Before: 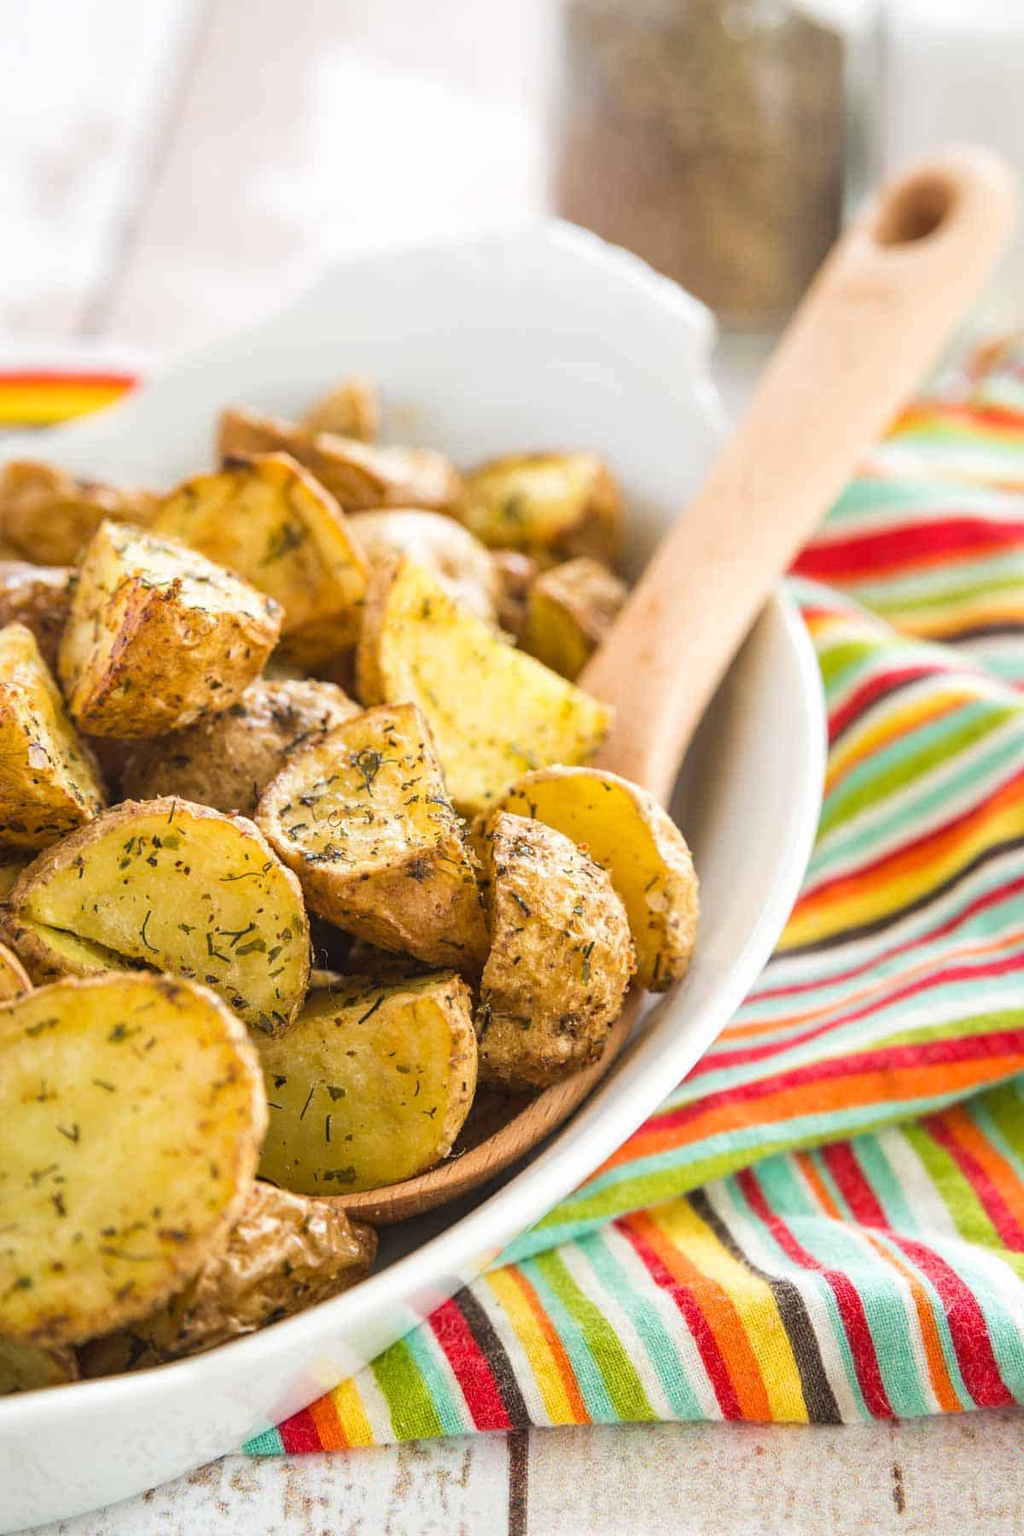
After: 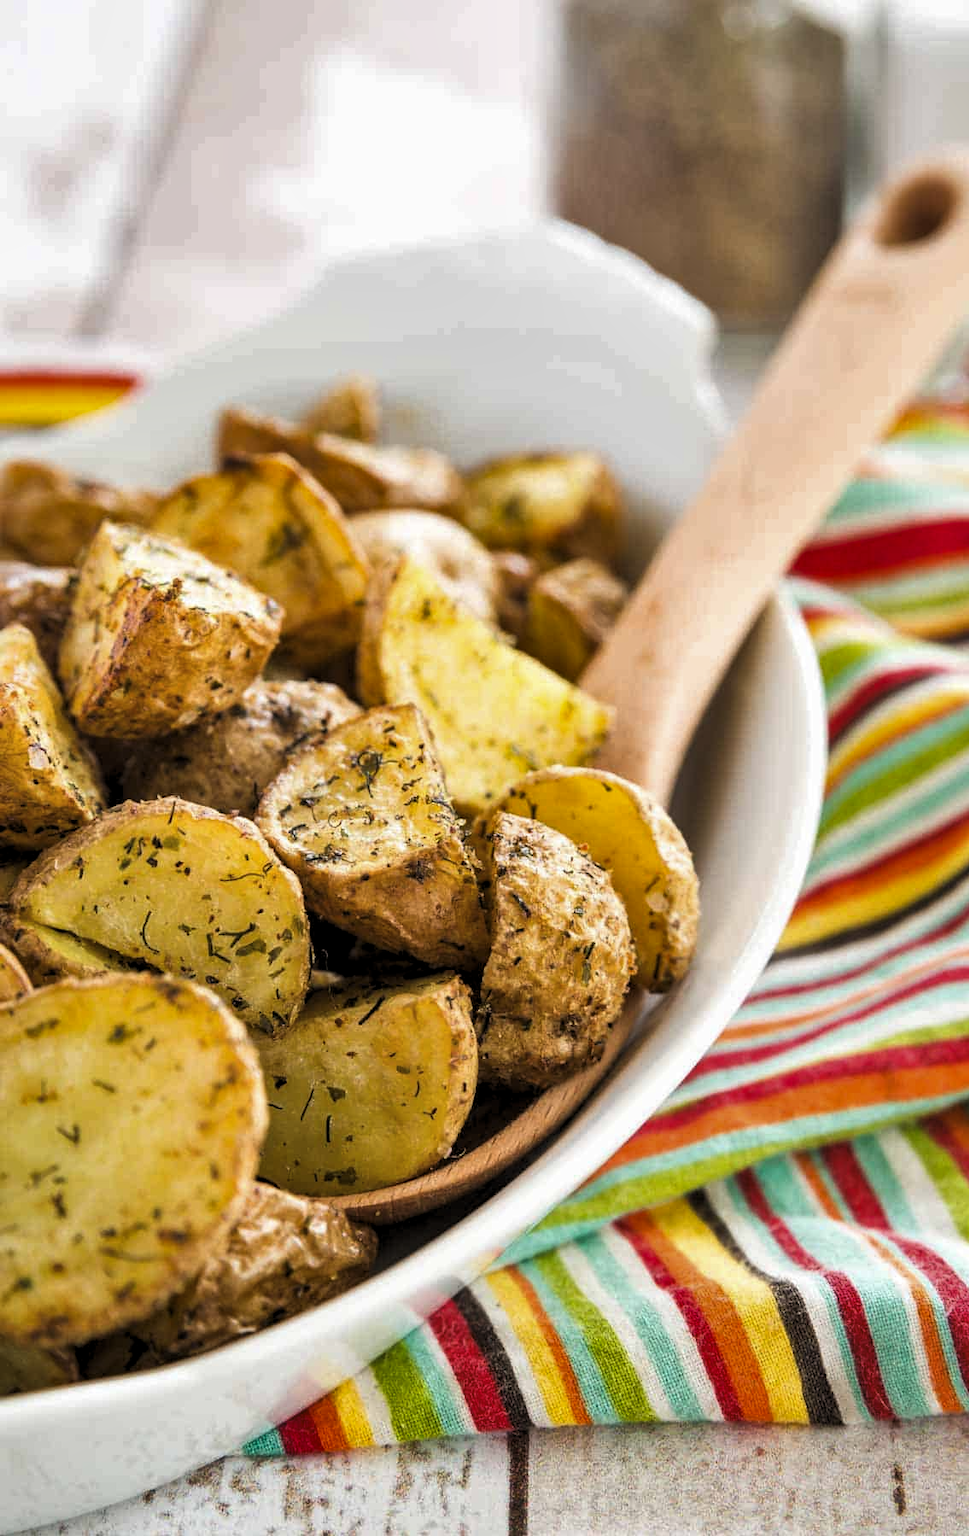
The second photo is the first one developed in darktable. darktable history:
crop and rotate: left 0%, right 5.279%
levels: levels [0.116, 0.574, 1]
shadows and highlights: low approximation 0.01, soften with gaussian
